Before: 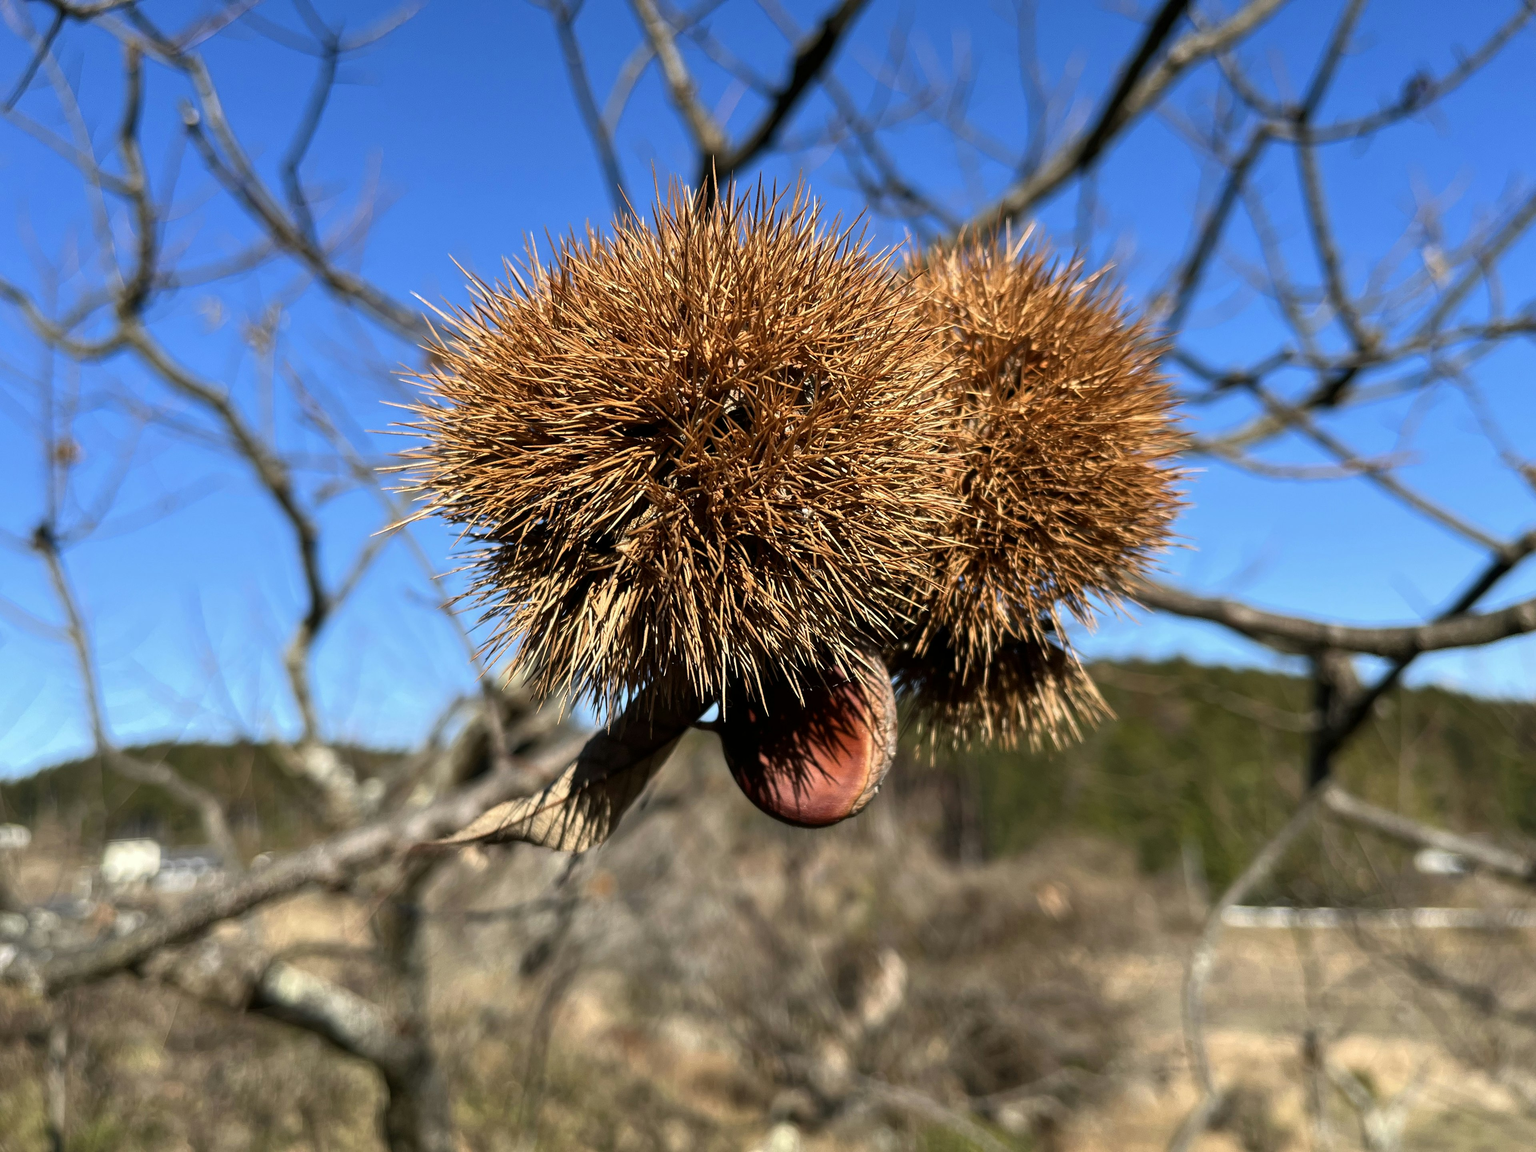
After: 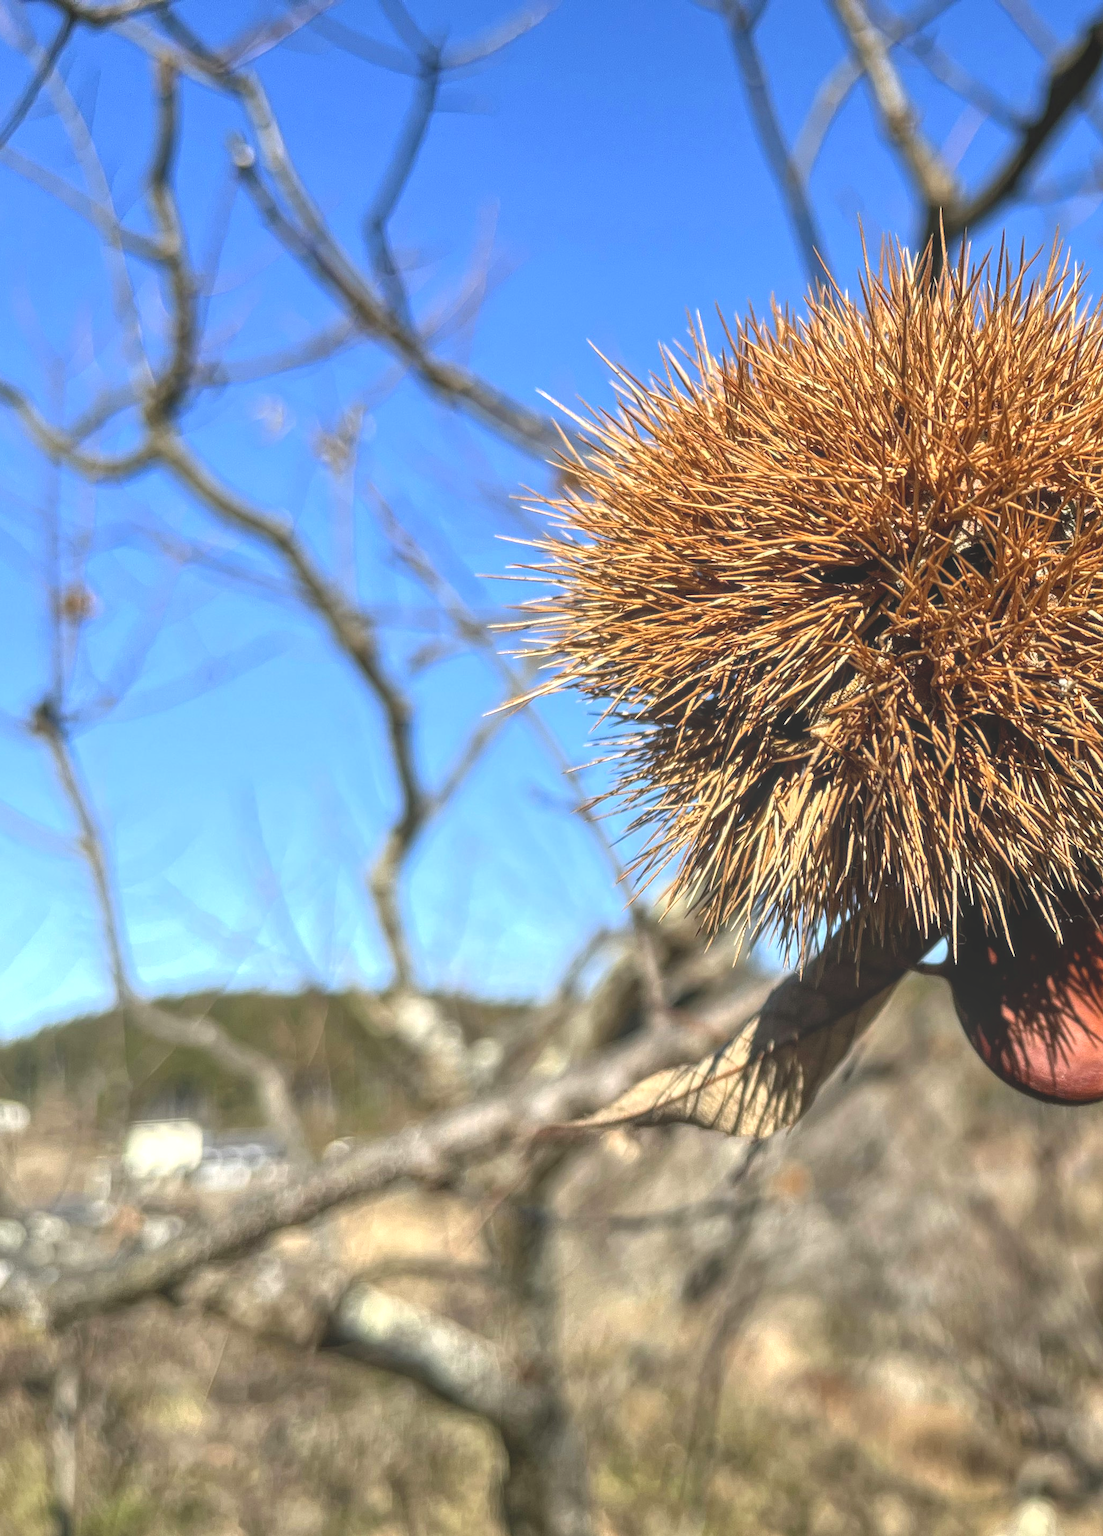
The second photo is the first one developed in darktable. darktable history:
exposure: black level correction -0.002, exposure 0.54 EV, compensate highlight preservation false
crop: left 0.587%, right 45.588%, bottom 0.086%
local contrast: highlights 73%, shadows 15%, midtone range 0.197
